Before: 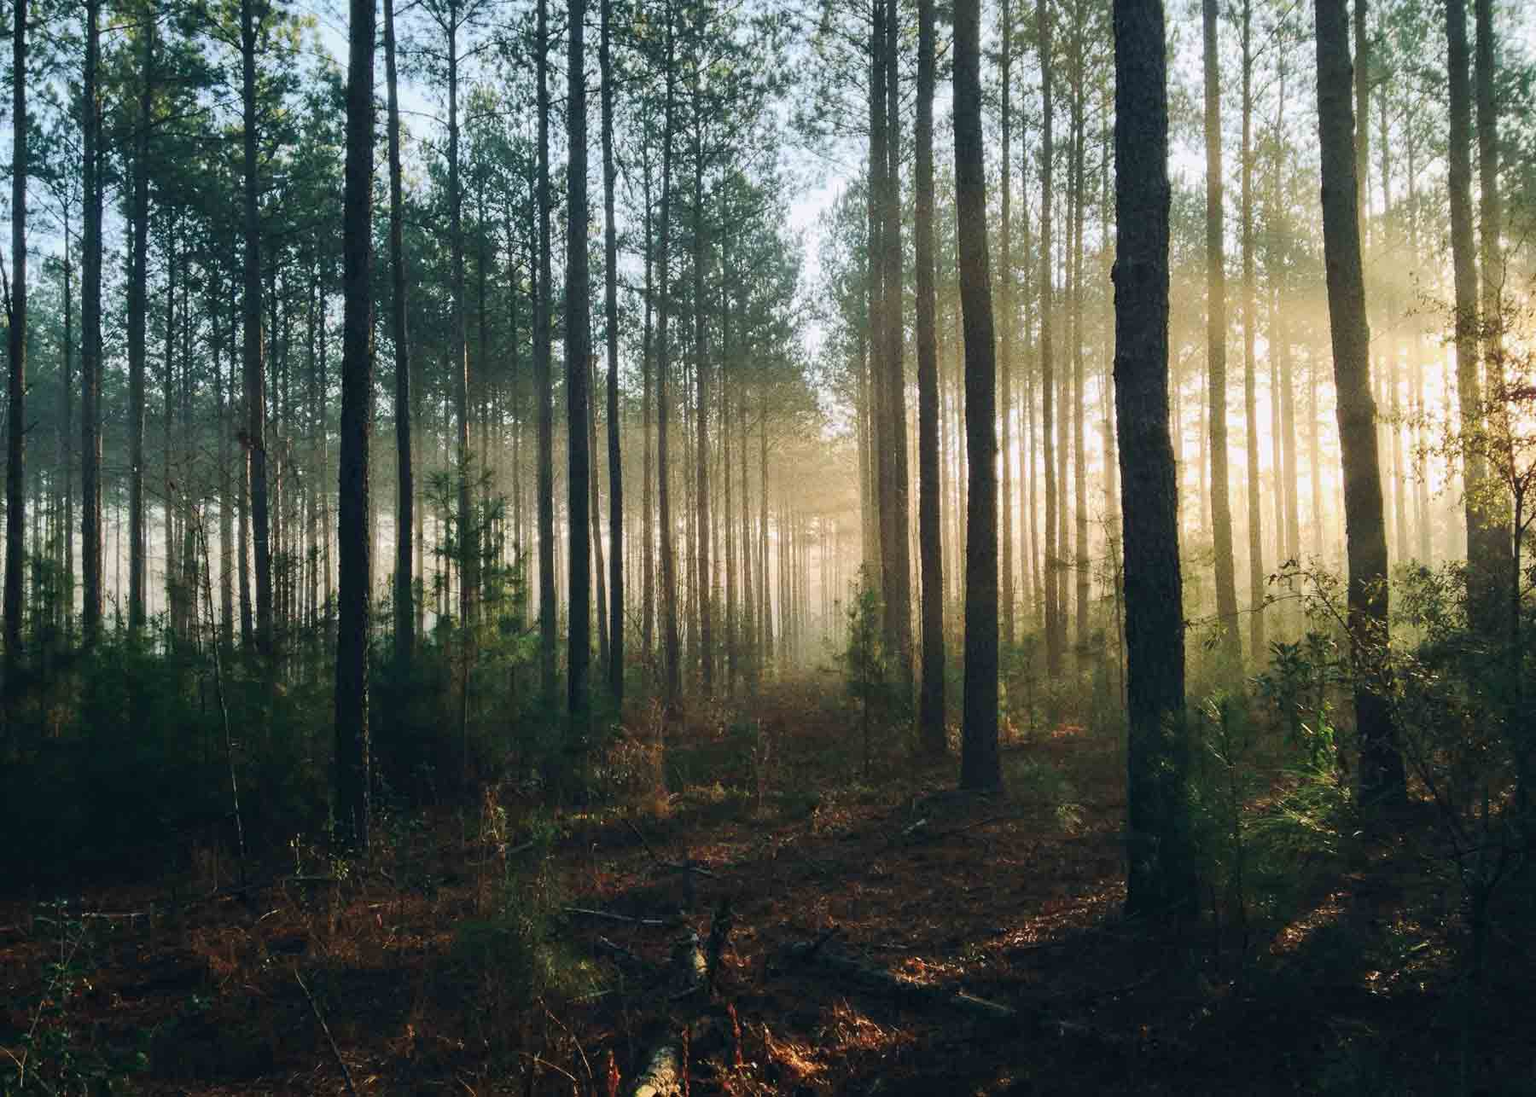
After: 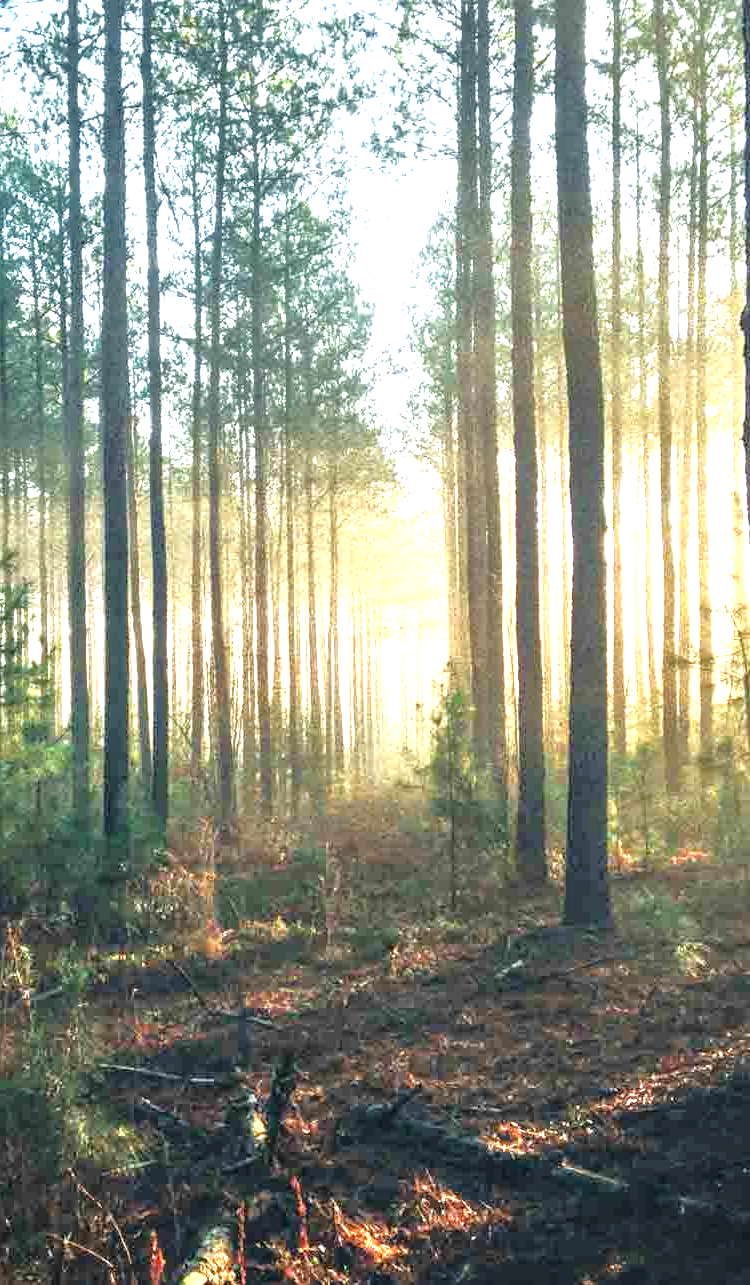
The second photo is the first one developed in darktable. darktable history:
tone equalizer: -8 EV 0.001 EV, -7 EV -0.004 EV, -6 EV 0.009 EV, -5 EV 0.032 EV, -4 EV 0.276 EV, -3 EV 0.644 EV, -2 EV 0.584 EV, -1 EV 0.187 EV, +0 EV 0.024 EV
exposure: black level correction 0, exposure 1.5 EV, compensate exposure bias true, compensate highlight preservation false
crop: left 31.229%, right 27.105%
local contrast: on, module defaults
